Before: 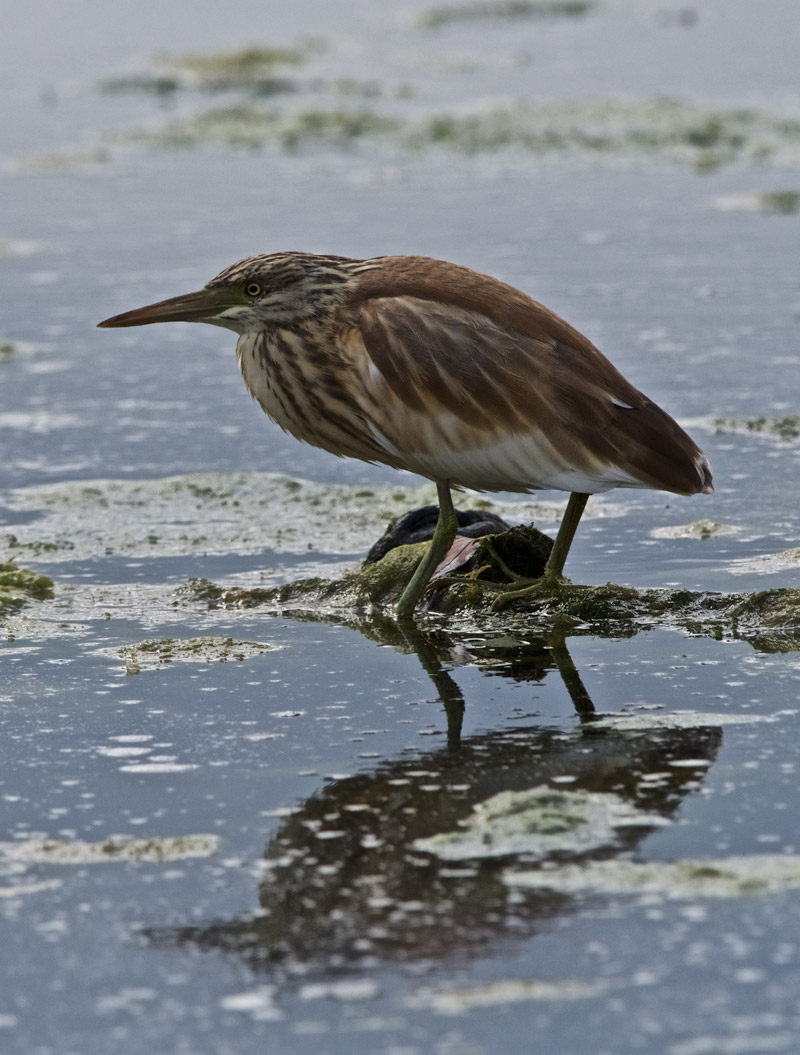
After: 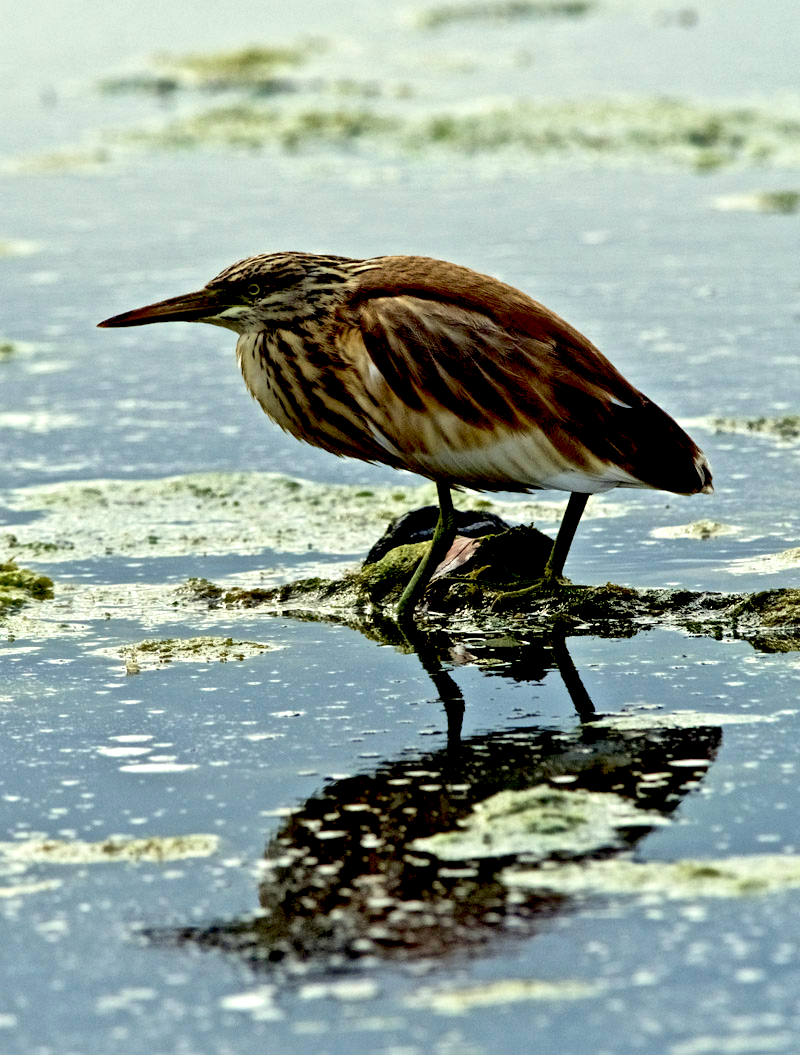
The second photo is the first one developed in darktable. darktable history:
color correction: highlights a* -5.94, highlights b* 11.19
exposure: black level correction 0.035, exposure 0.9 EV, compensate highlight preservation false
velvia: on, module defaults
